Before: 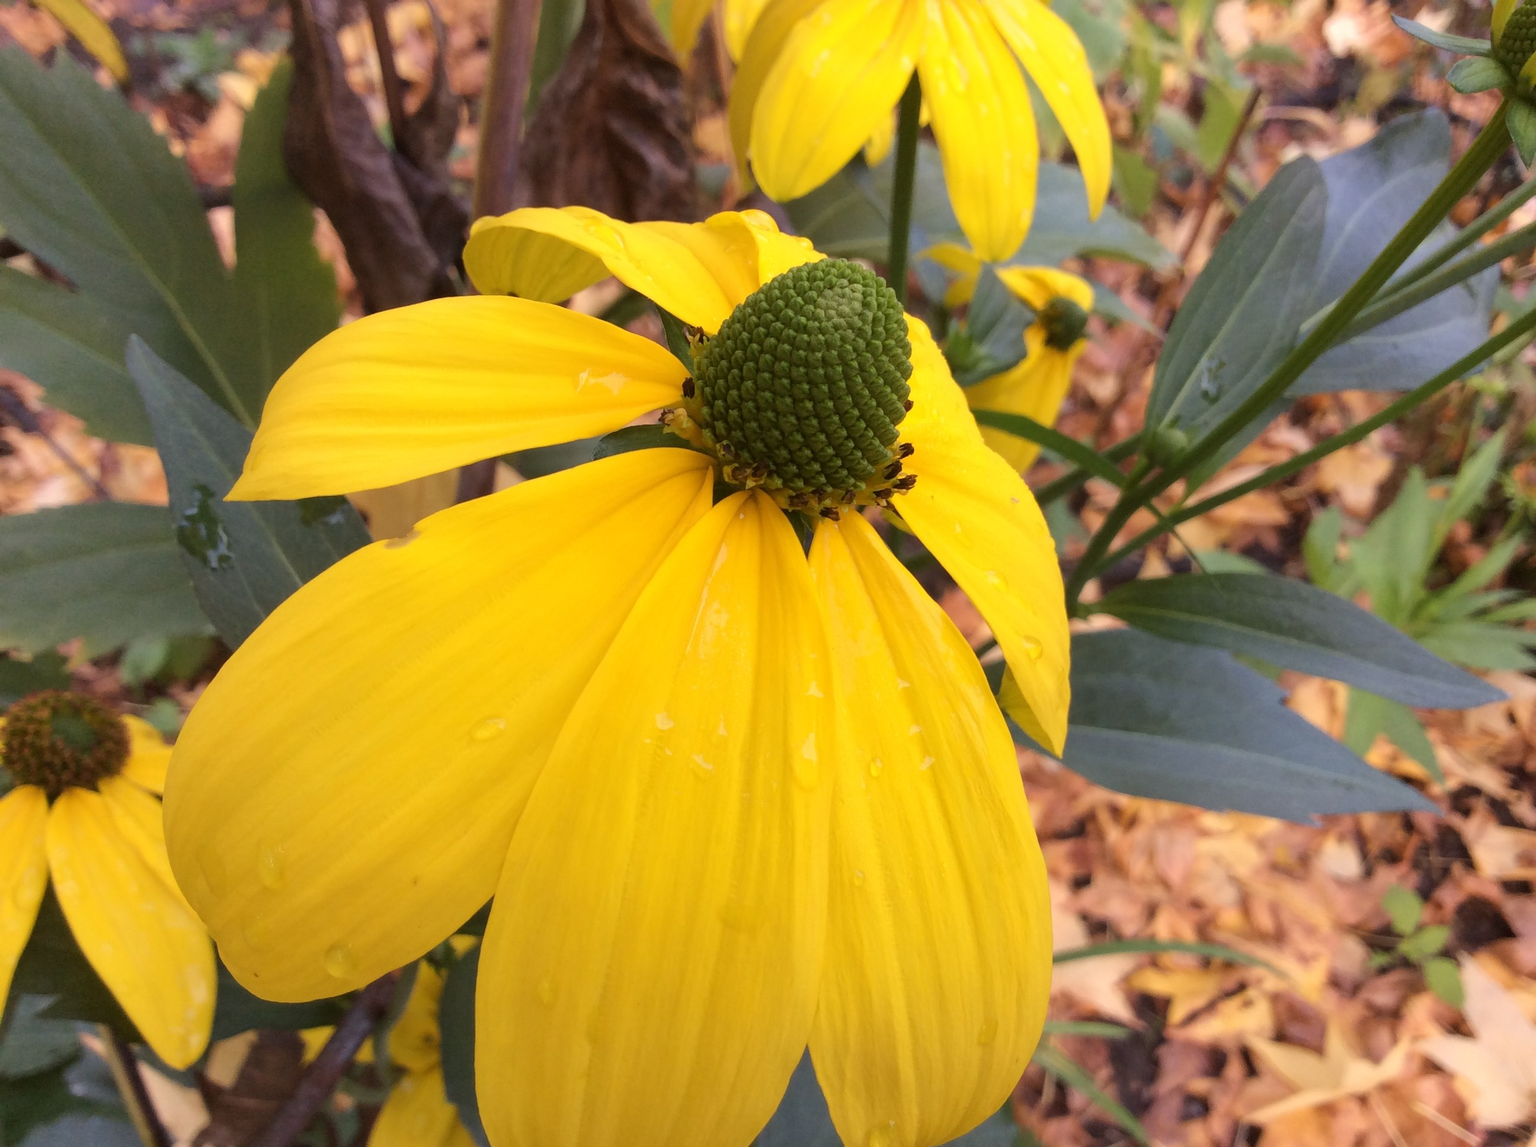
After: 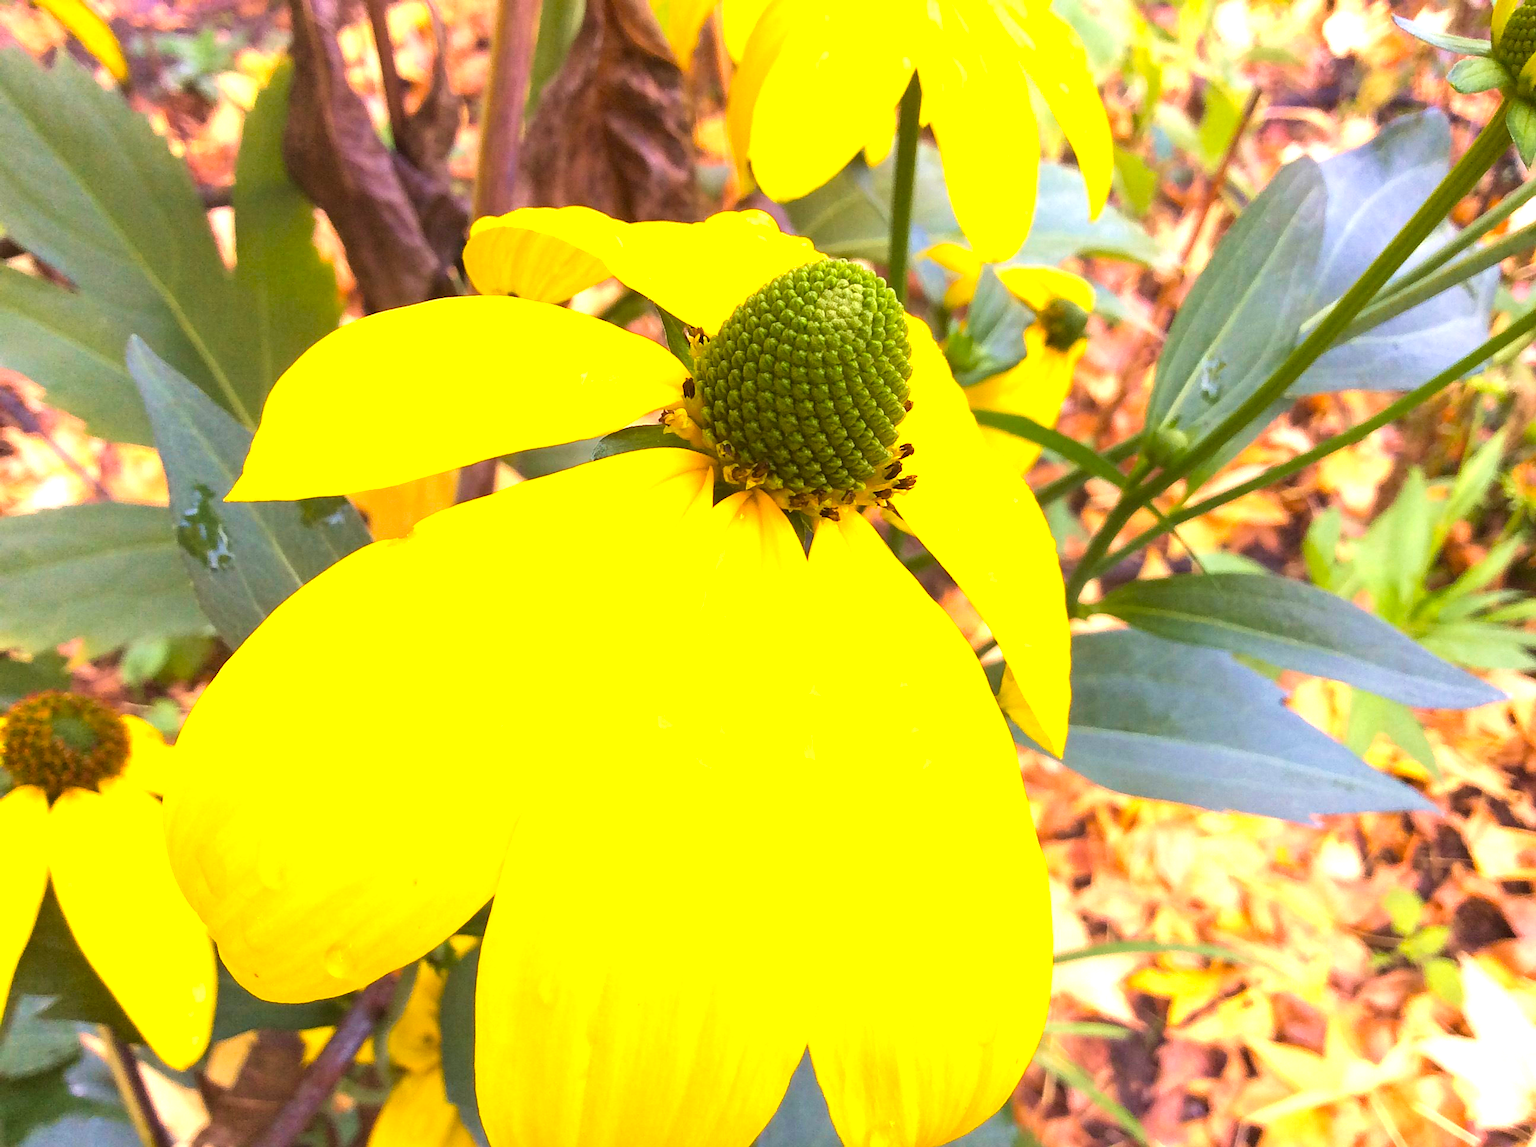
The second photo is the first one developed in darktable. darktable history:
sharpen: radius 1.838, amount 0.396, threshold 1.452
color balance rgb: power › hue 61.95°, perceptual saturation grading › global saturation 30.727%, global vibrance 9.907%
exposure: black level correction 0, exposure 1.456 EV, compensate exposure bias true, compensate highlight preservation false
velvia: on, module defaults
